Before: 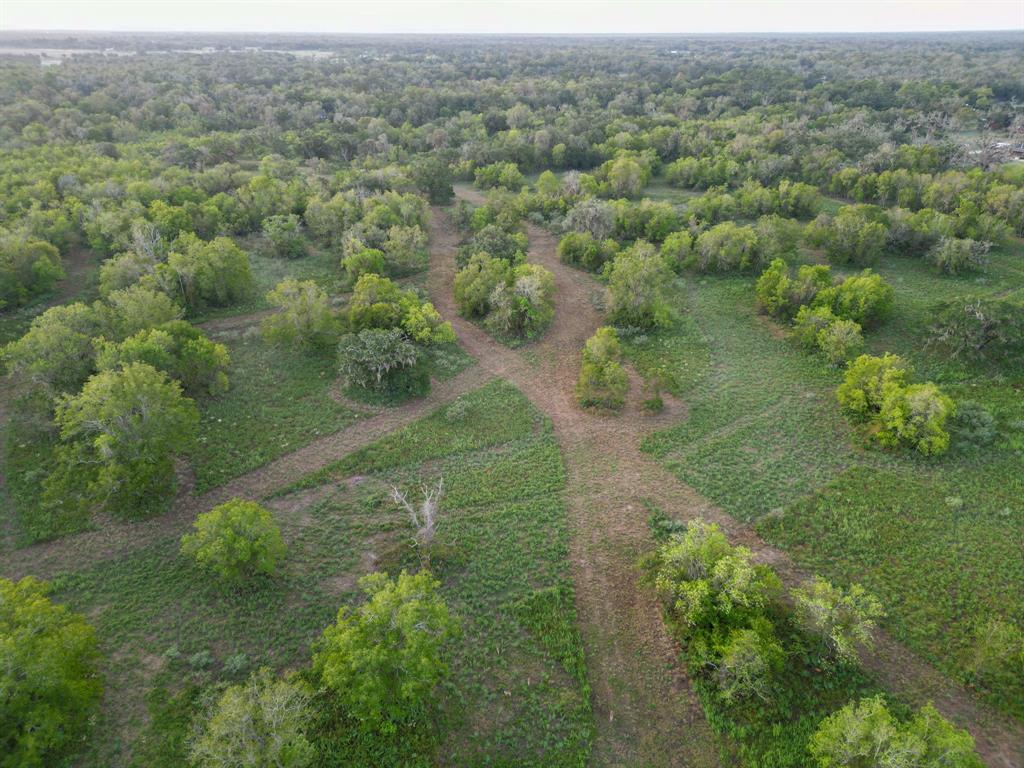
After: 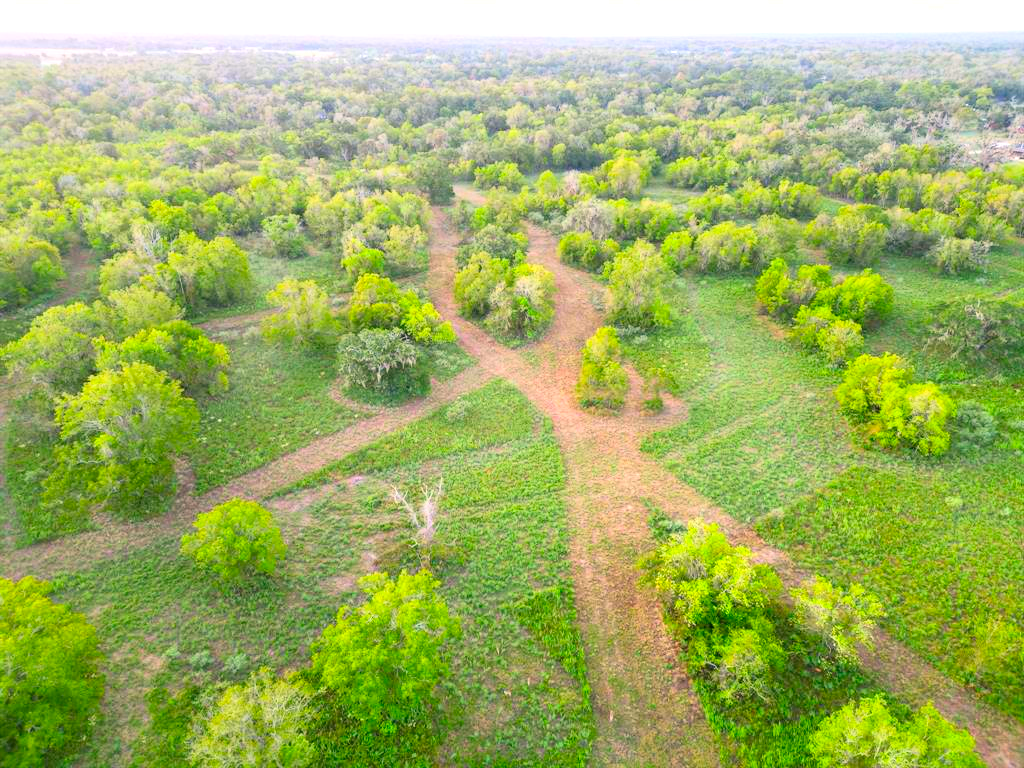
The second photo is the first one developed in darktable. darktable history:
contrast brightness saturation: contrast 0.205, brightness 0.201, saturation 0.798
color correction: highlights a* 5.83, highlights b* 4.77
exposure: black level correction 0, exposure 0.704 EV, compensate highlight preservation false
